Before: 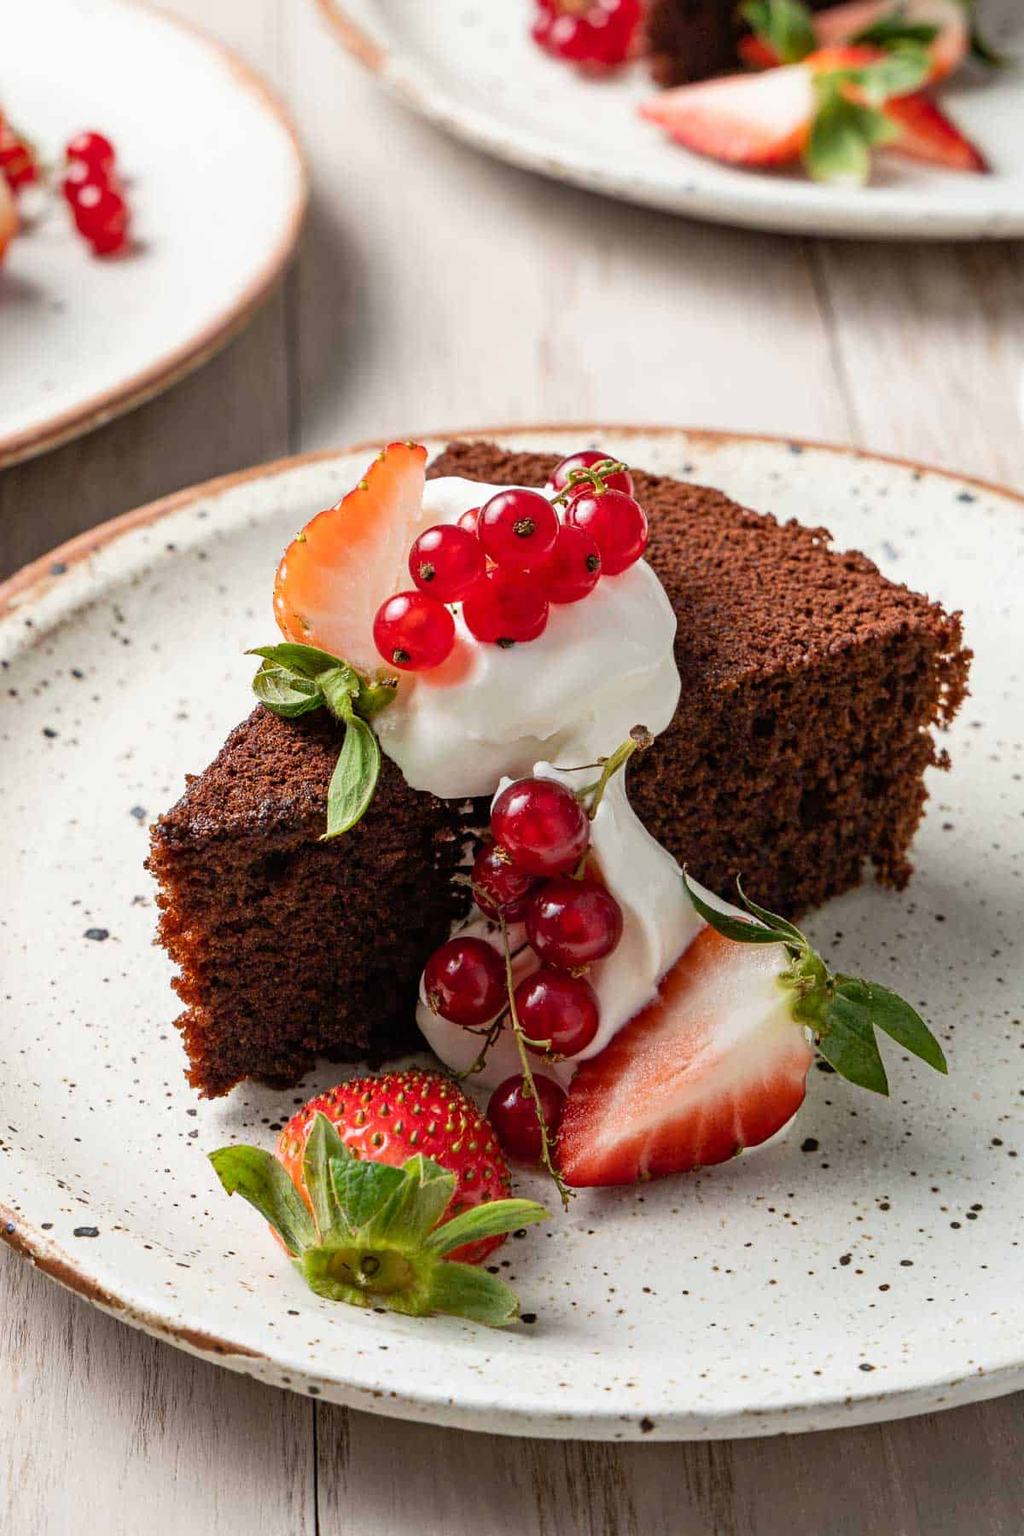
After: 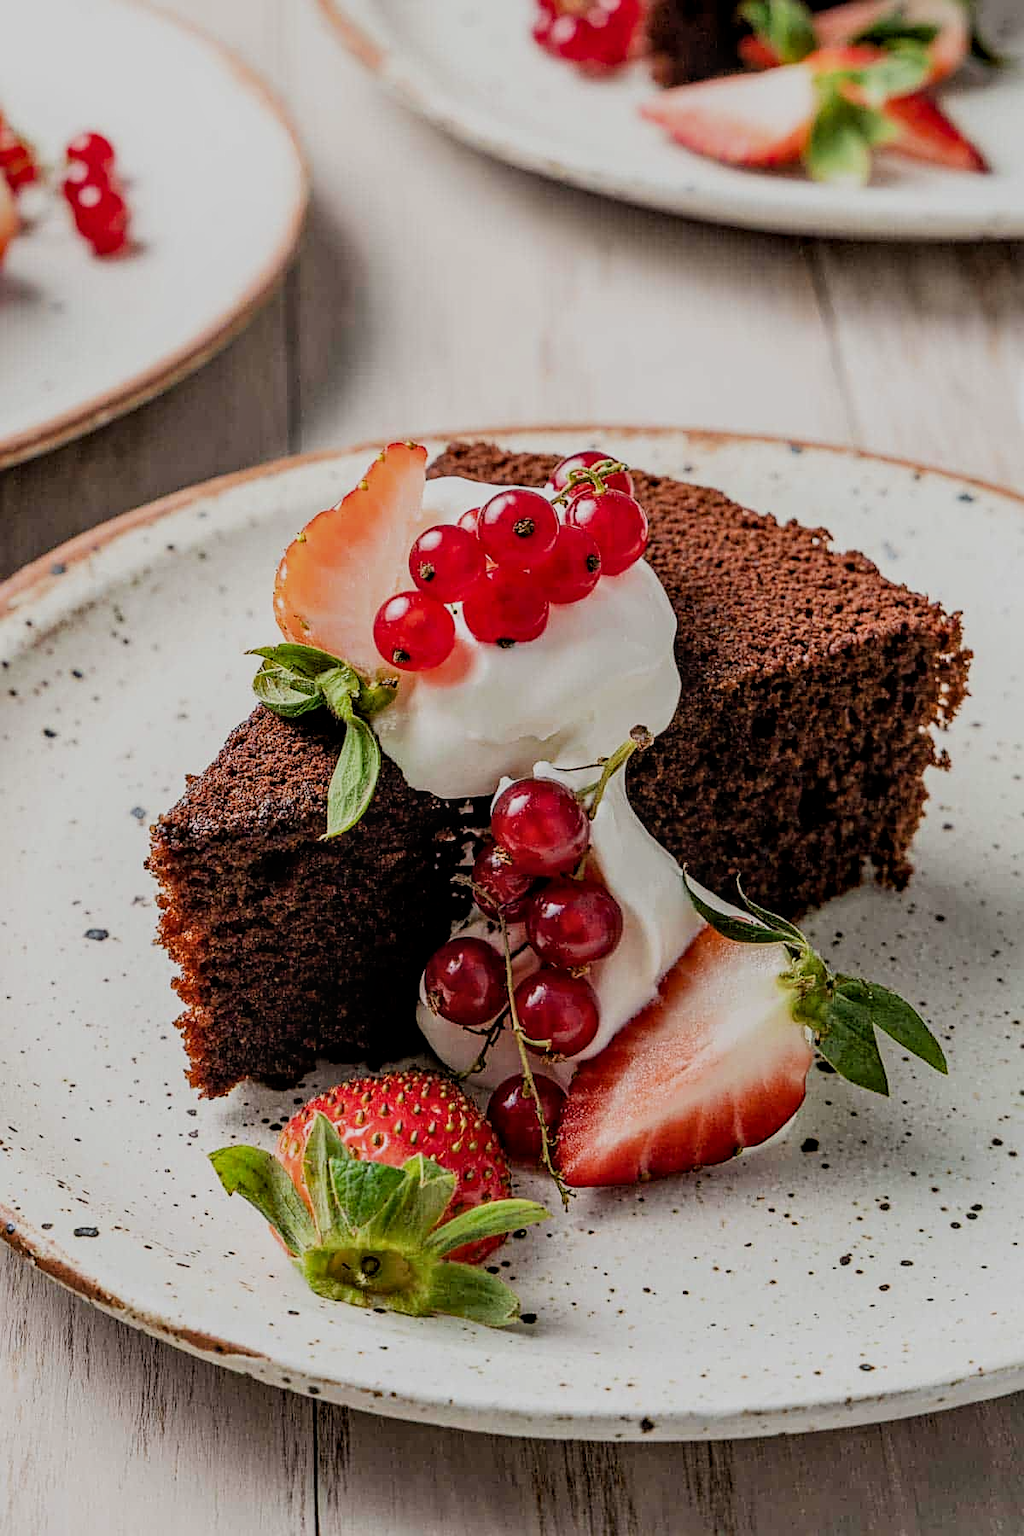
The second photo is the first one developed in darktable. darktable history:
filmic rgb: black relative exposure -7.08 EV, white relative exposure 5.39 EV, hardness 3.02
local contrast: on, module defaults
sharpen: on, module defaults
tone equalizer: smoothing diameter 24.95%, edges refinement/feathering 14.51, preserve details guided filter
